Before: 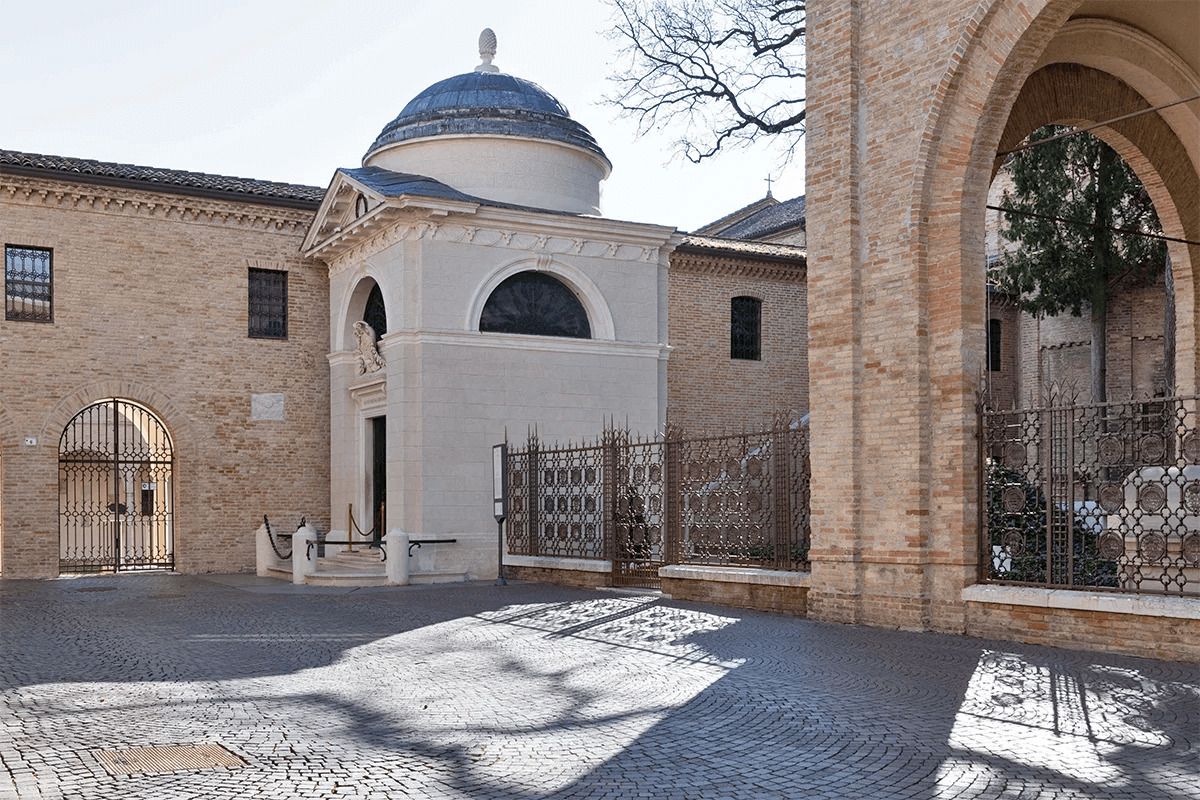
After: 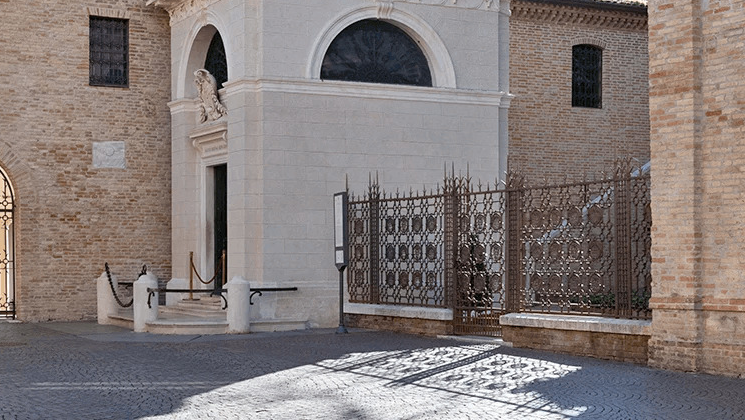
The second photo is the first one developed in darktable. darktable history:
crop: left 13.272%, top 31.561%, right 24.561%, bottom 15.874%
